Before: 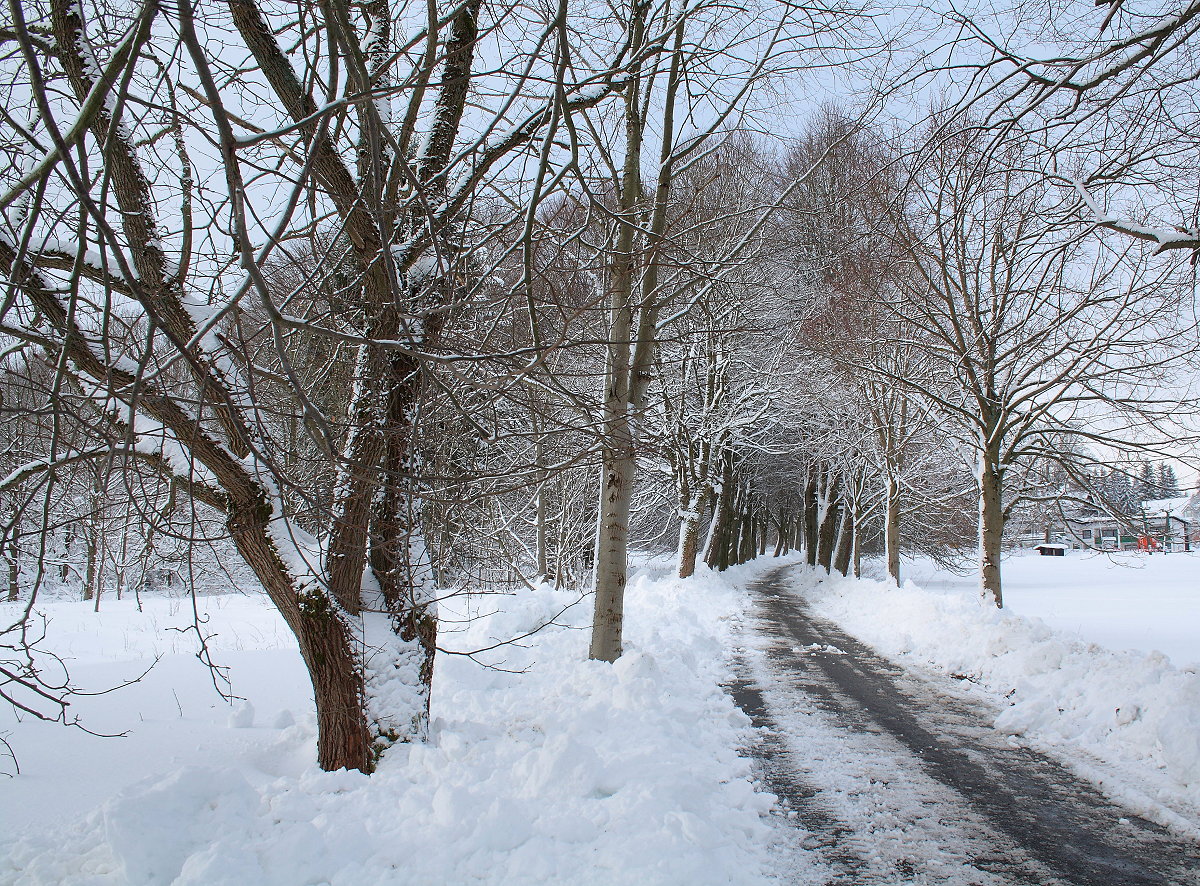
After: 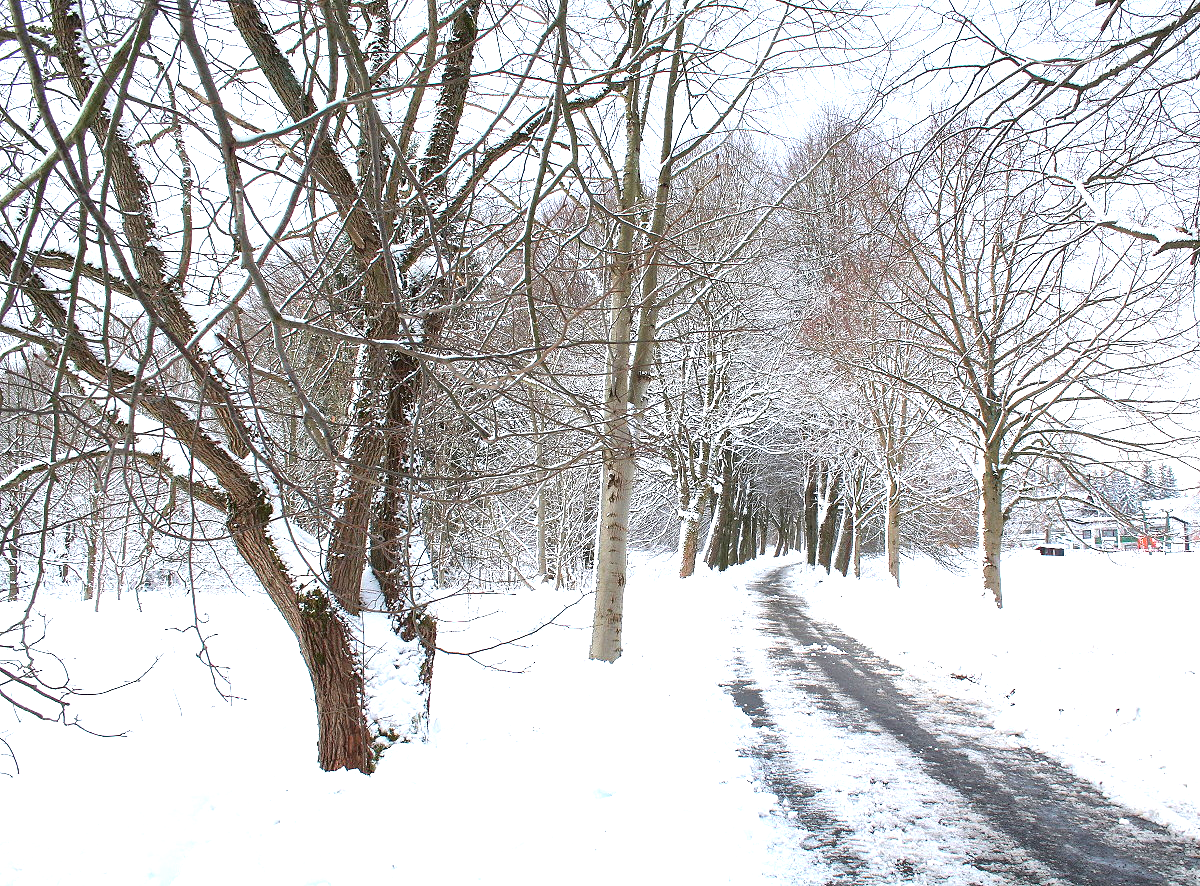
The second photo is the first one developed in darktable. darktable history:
exposure: black level correction 0, exposure 1.388 EV, compensate highlight preservation false
